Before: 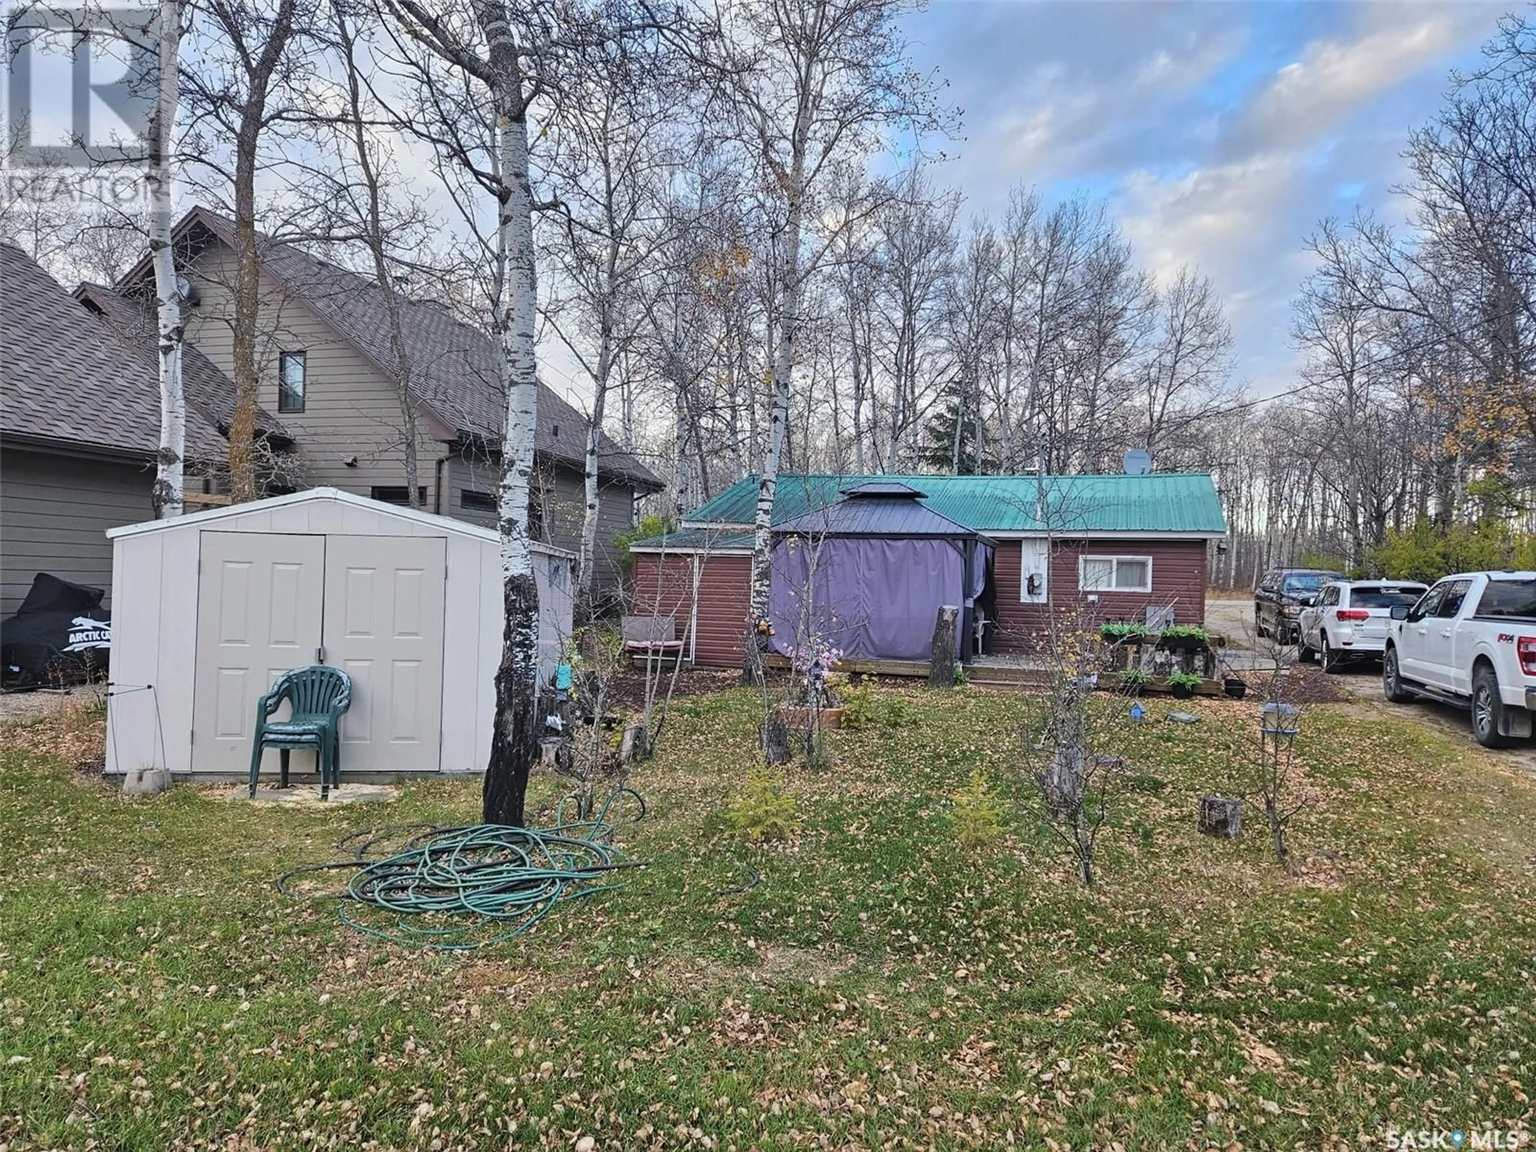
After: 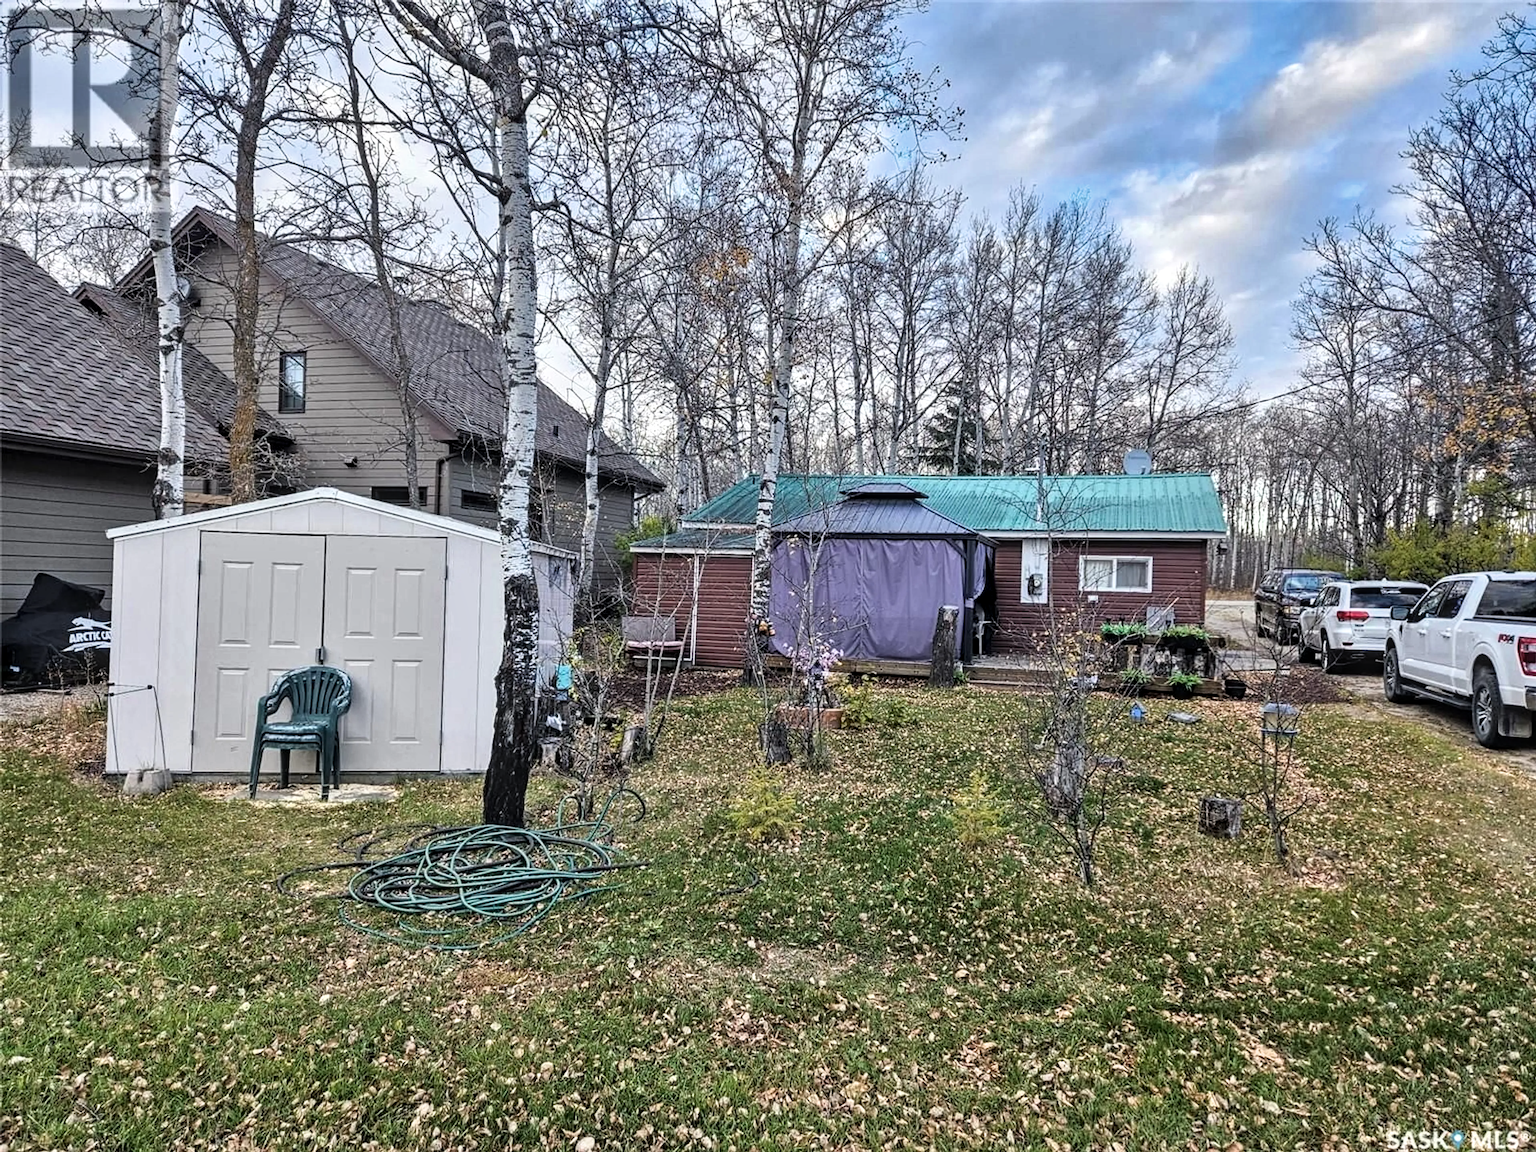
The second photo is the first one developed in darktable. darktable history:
shadows and highlights: shadows 33.9, highlights -46.54, compress 49.61%, soften with gaussian
local contrast: on, module defaults
filmic rgb: black relative exposure -9.09 EV, white relative exposure 2.31 EV, hardness 7.47
